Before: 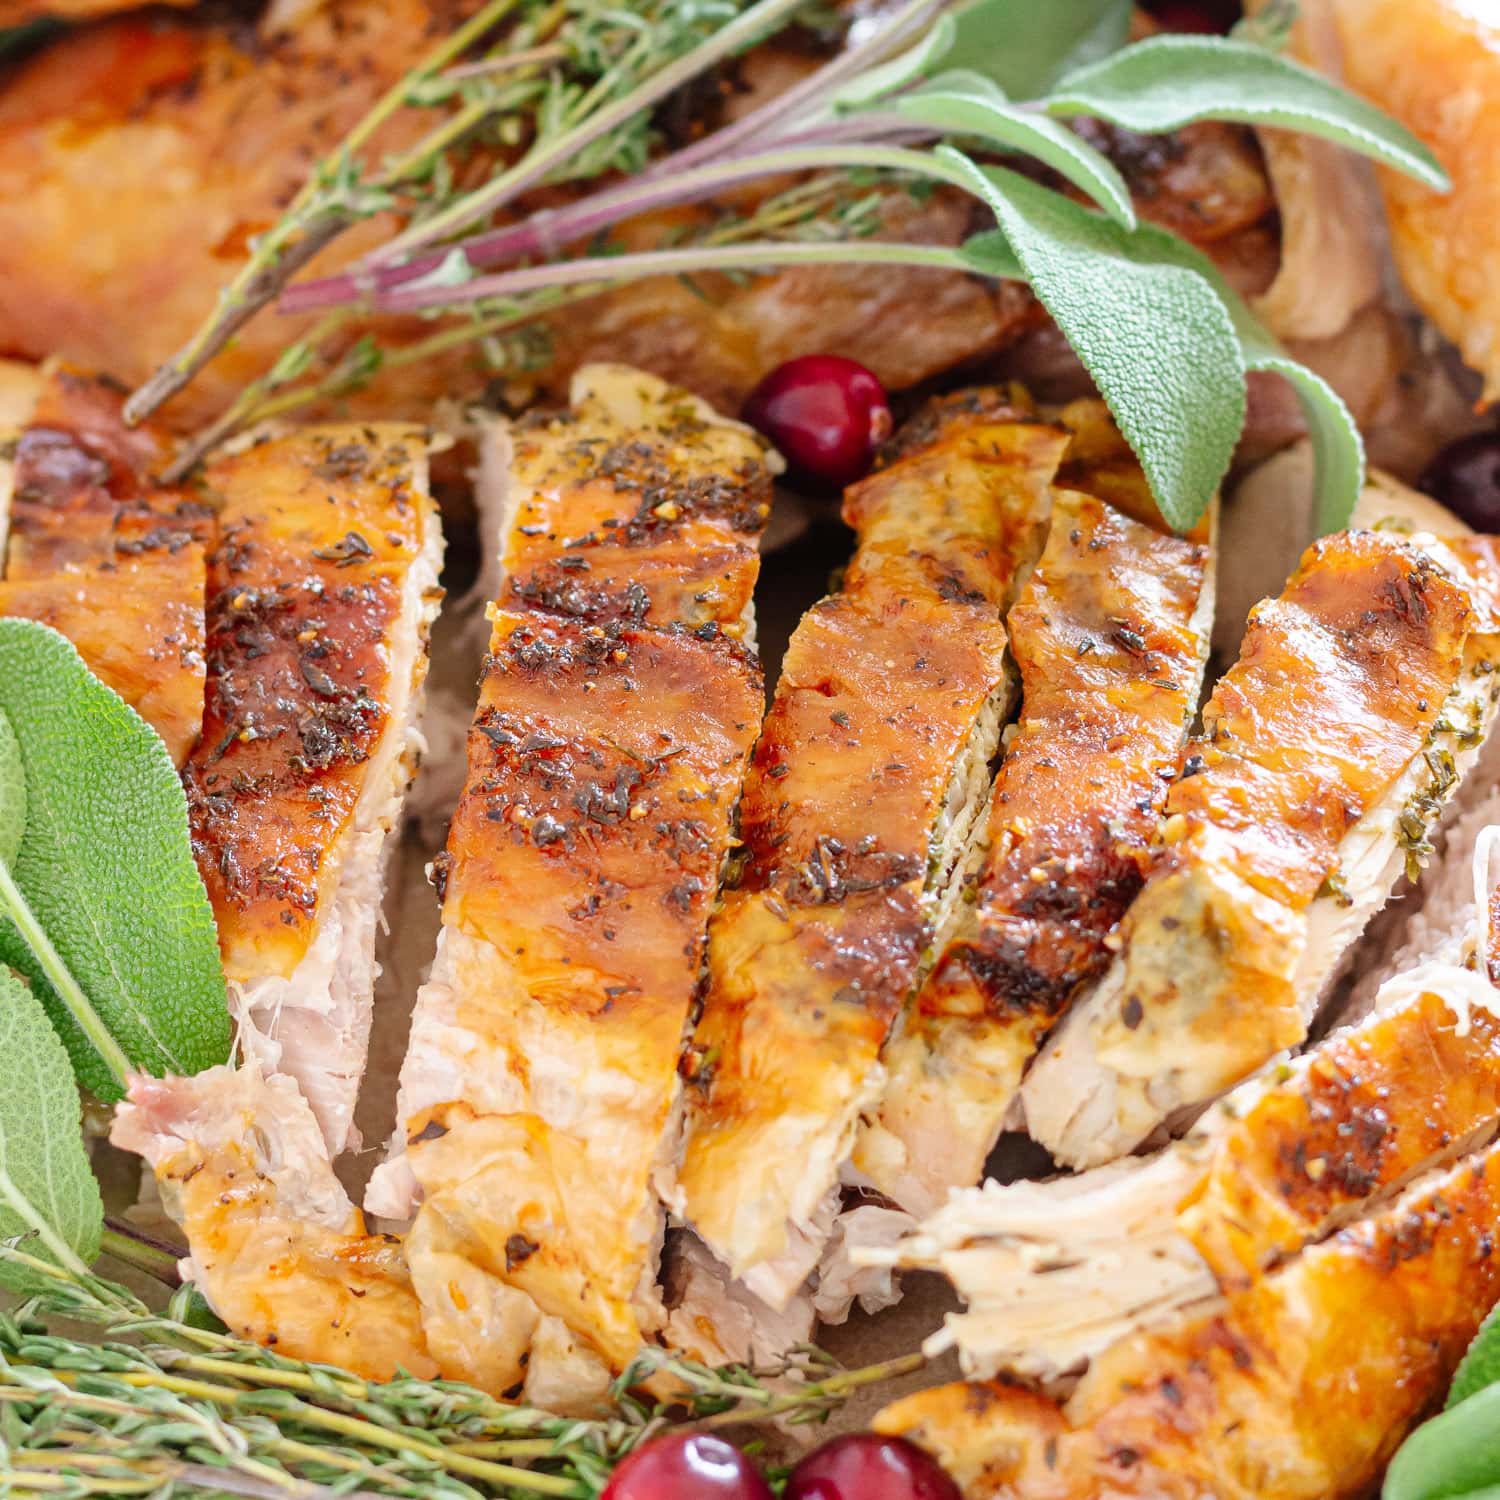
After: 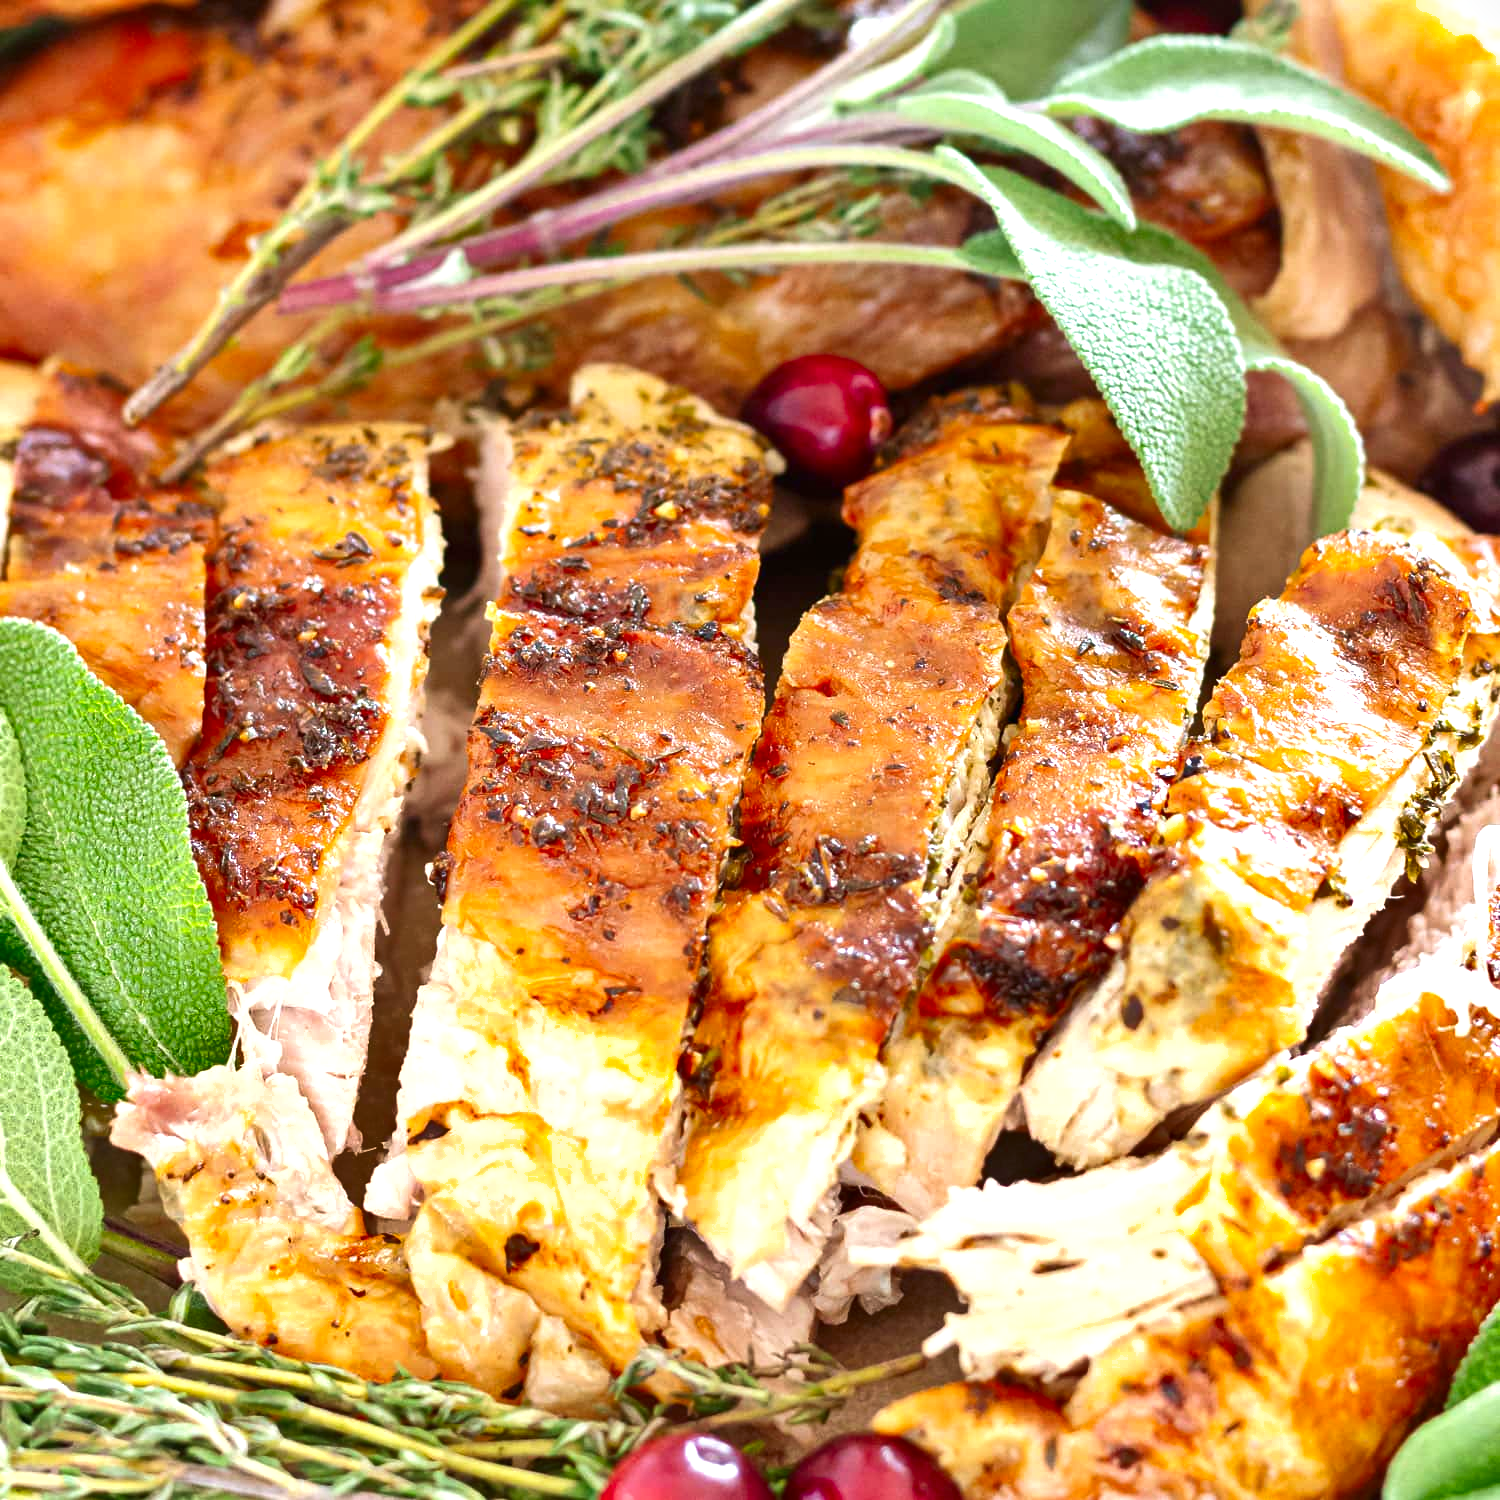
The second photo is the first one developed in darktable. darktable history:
velvia: strength 15%
exposure: exposure 0.661 EV, compensate highlight preservation false
contrast brightness saturation: brightness -0.09
shadows and highlights: soften with gaussian
